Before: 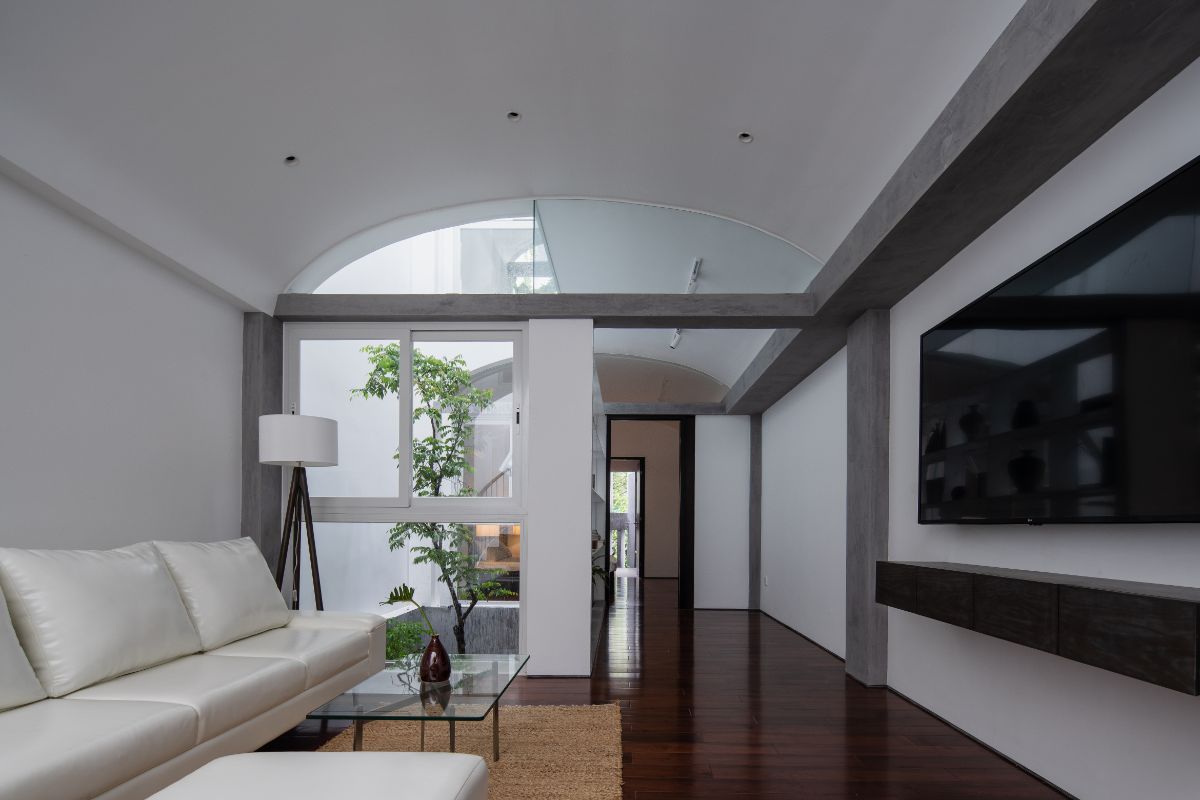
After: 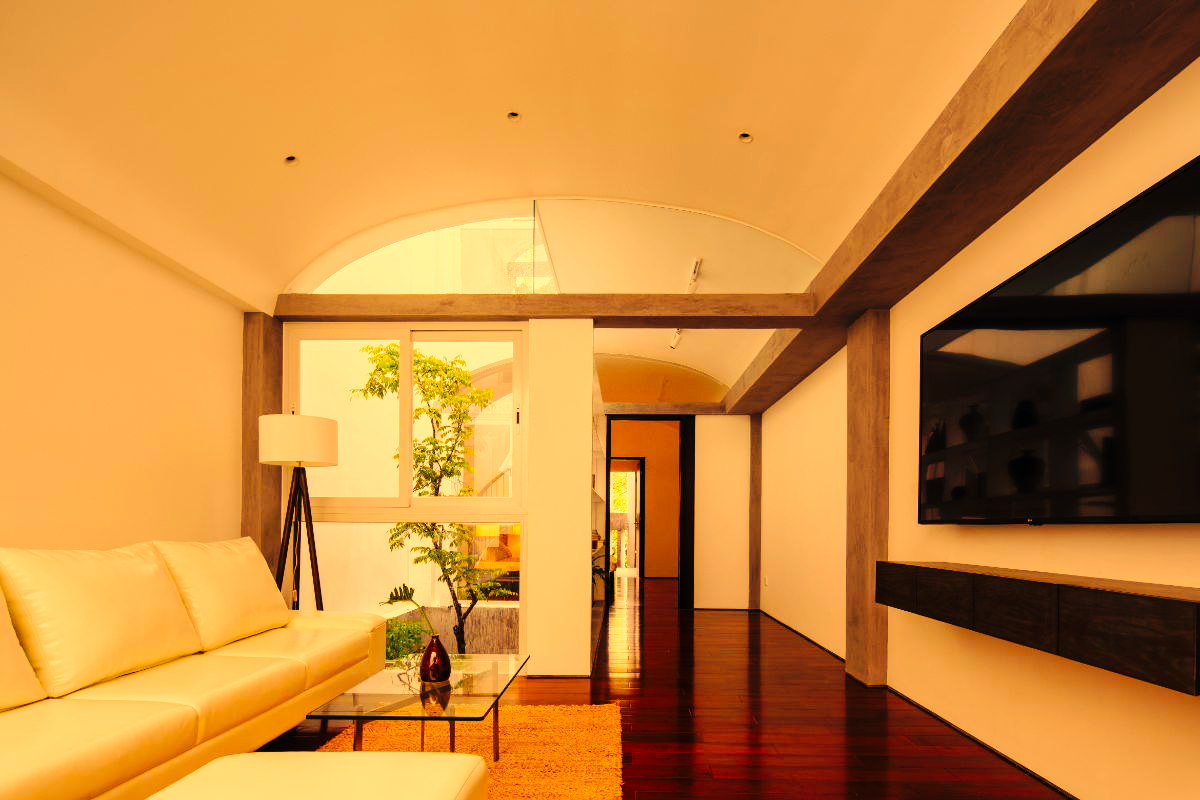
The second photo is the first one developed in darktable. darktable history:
white balance: red 1.467, blue 0.684
color balance rgb: perceptual saturation grading › global saturation 25%, perceptual brilliance grading › mid-tones 10%, perceptual brilliance grading › shadows 15%, global vibrance 20%
tone equalizer: on, module defaults
base curve: curves: ch0 [(0, 0) (0.036, 0.025) (0.121, 0.166) (0.206, 0.329) (0.605, 0.79) (1, 1)], preserve colors none
